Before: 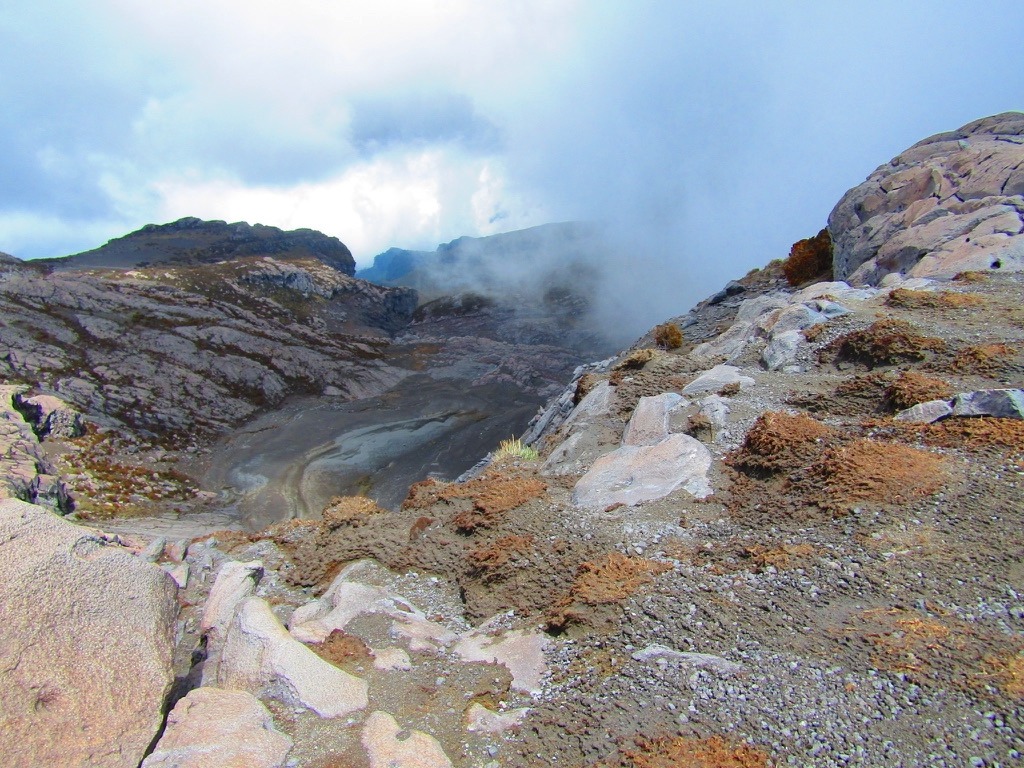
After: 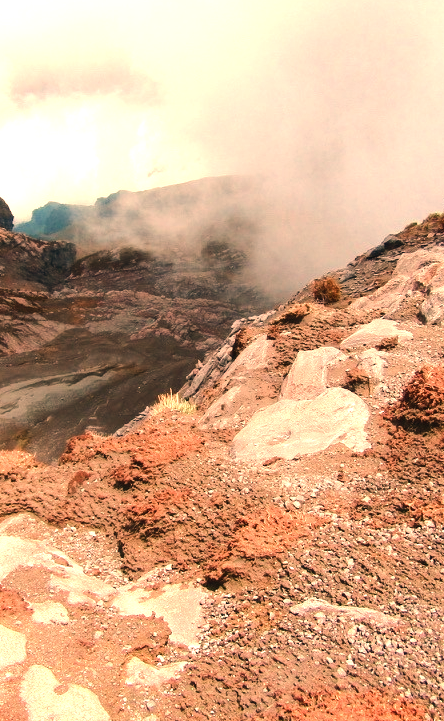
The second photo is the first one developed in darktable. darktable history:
white balance: red 1.467, blue 0.684
color balance rgb: shadows lift › chroma 2%, shadows lift › hue 135.47°, highlights gain › chroma 2%, highlights gain › hue 291.01°, global offset › luminance 0.5%, perceptual saturation grading › global saturation -10.8%, perceptual saturation grading › highlights -26.83%, perceptual saturation grading › shadows 21.25%, perceptual brilliance grading › highlights 17.77%, perceptual brilliance grading › mid-tones 31.71%, perceptual brilliance grading › shadows -31.01%, global vibrance 24.91%
crop: left 33.452%, top 6.025%, right 23.155%
